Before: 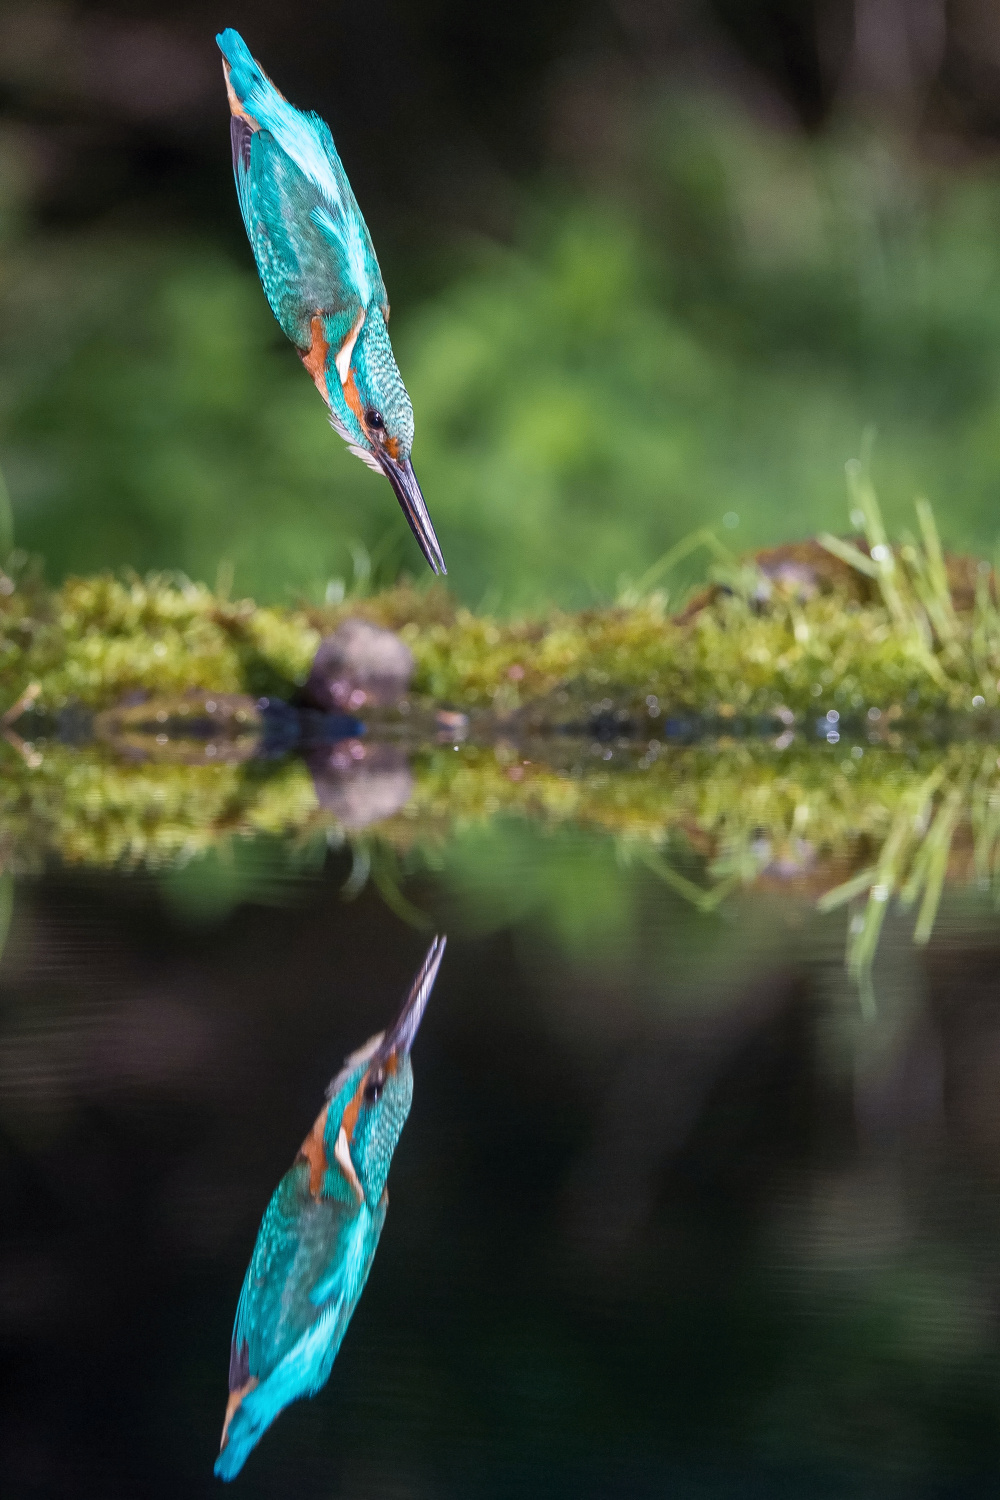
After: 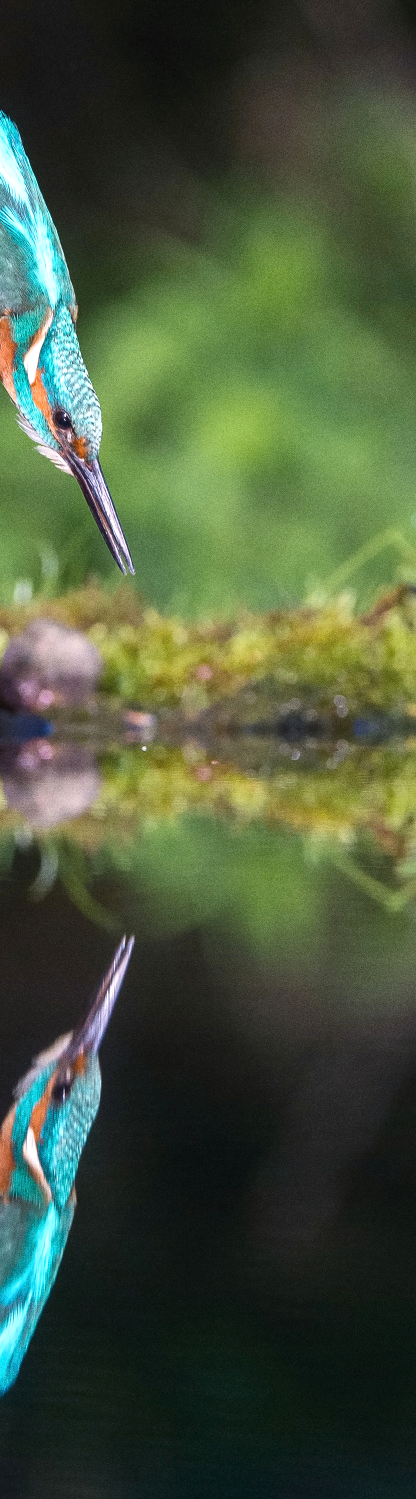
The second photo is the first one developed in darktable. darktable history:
crop: left 31.229%, right 27.105%
exposure: exposure 0.29 EV, compensate highlight preservation false
grain: coarseness 0.09 ISO
